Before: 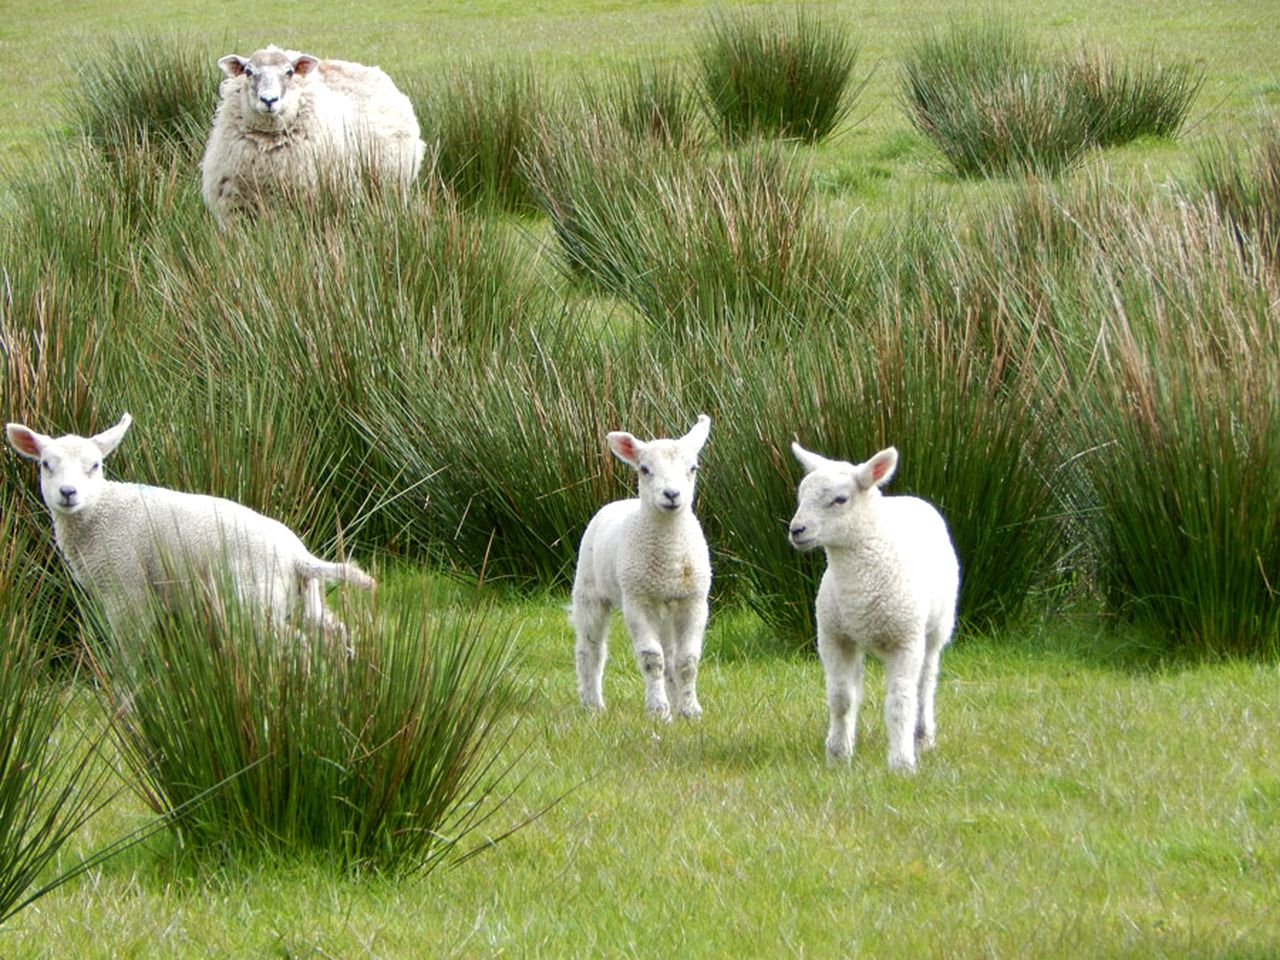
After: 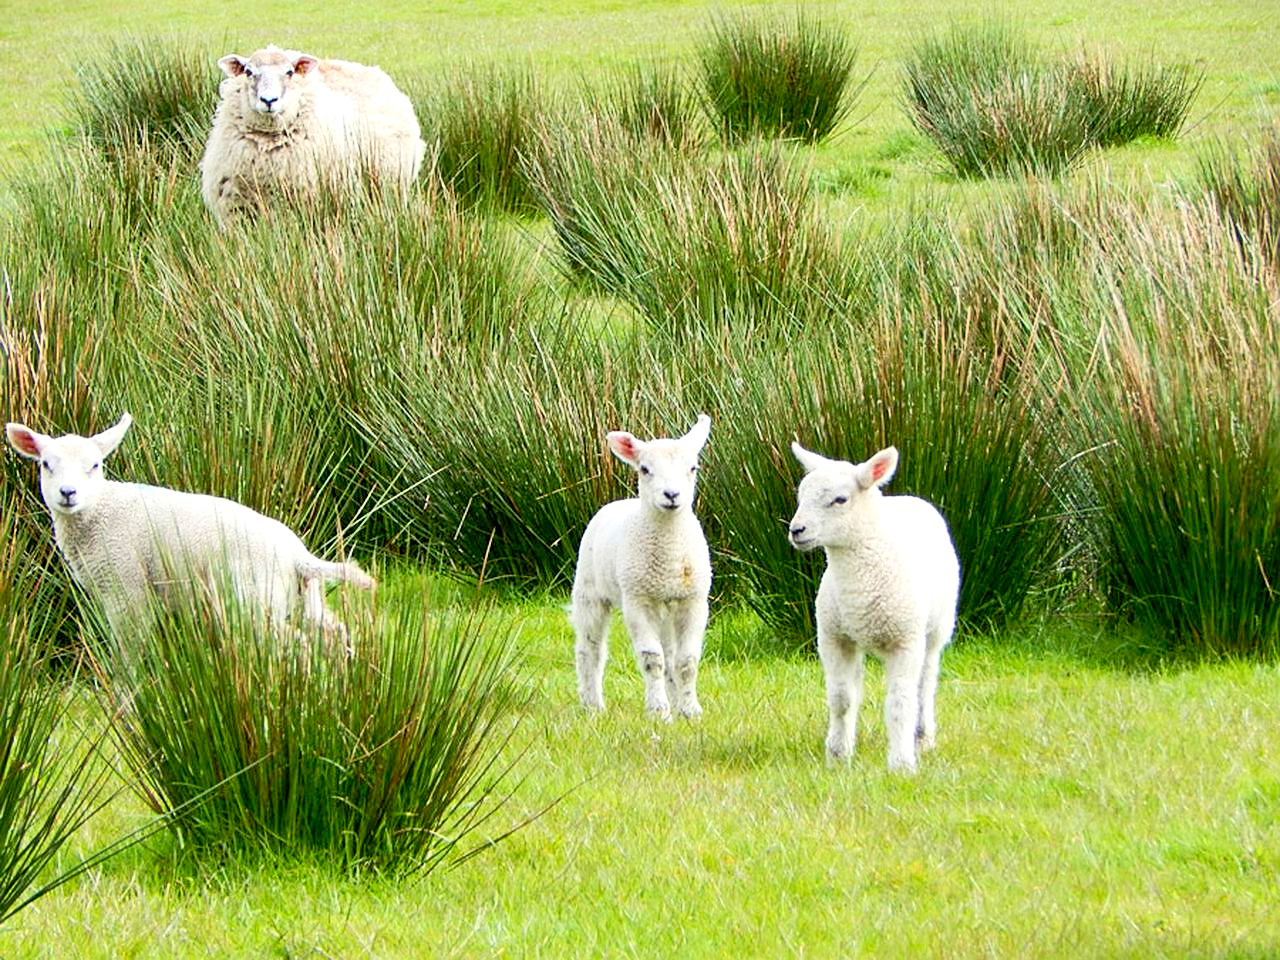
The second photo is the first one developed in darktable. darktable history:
exposure: black level correction 0.005, exposure 0.001 EV, compensate highlight preservation false
contrast brightness saturation: contrast 0.24, brightness 0.26, saturation 0.39
sharpen: on, module defaults
